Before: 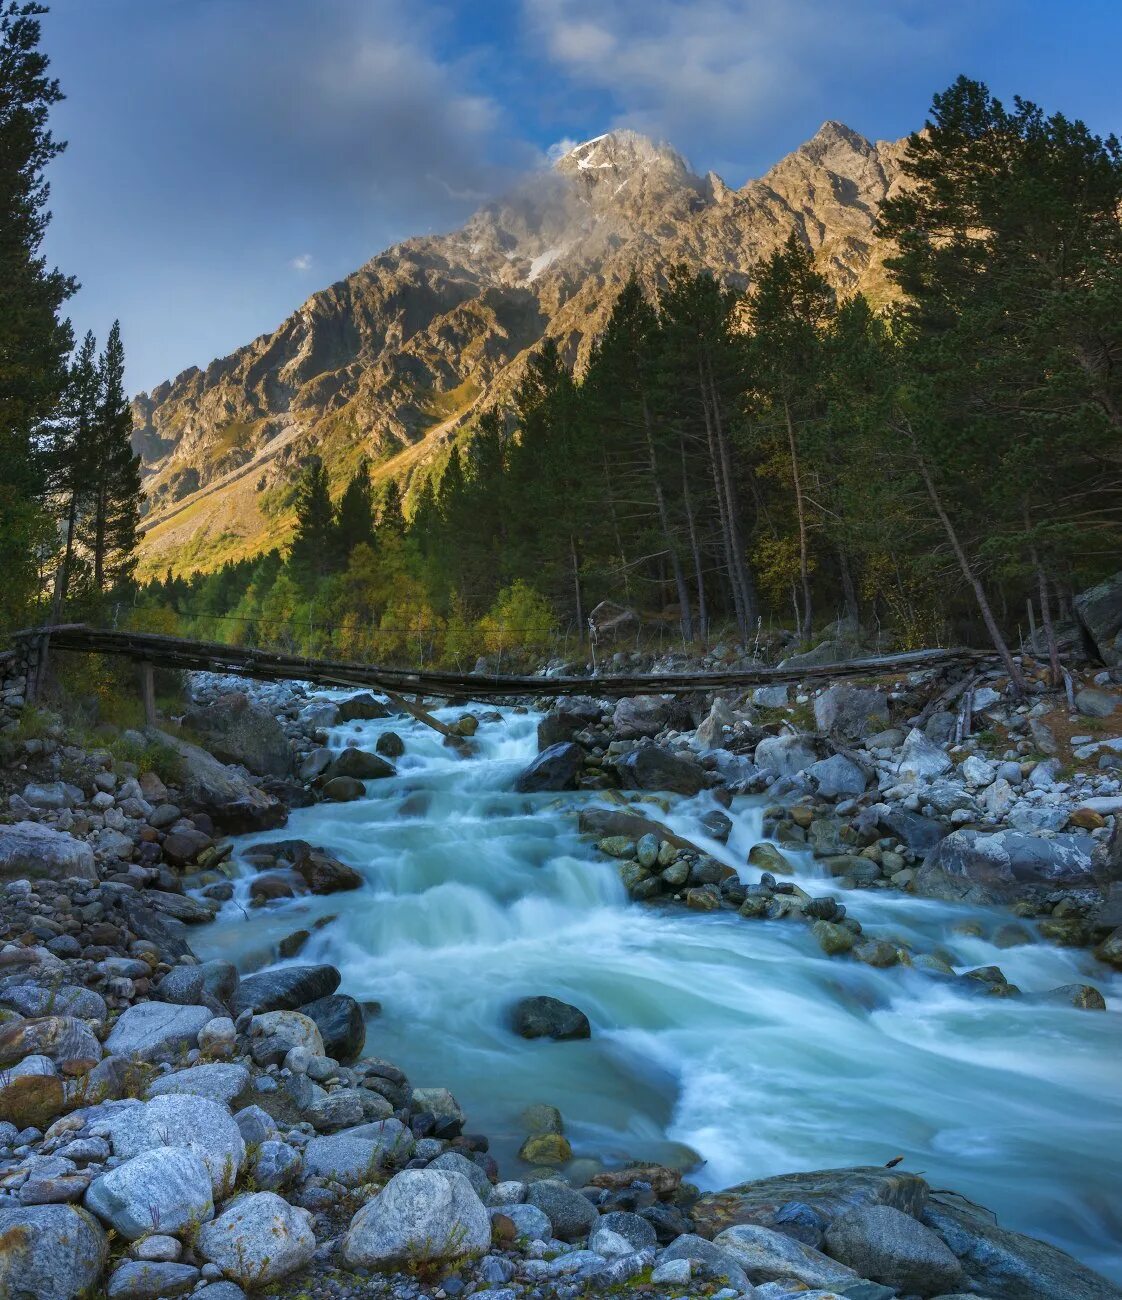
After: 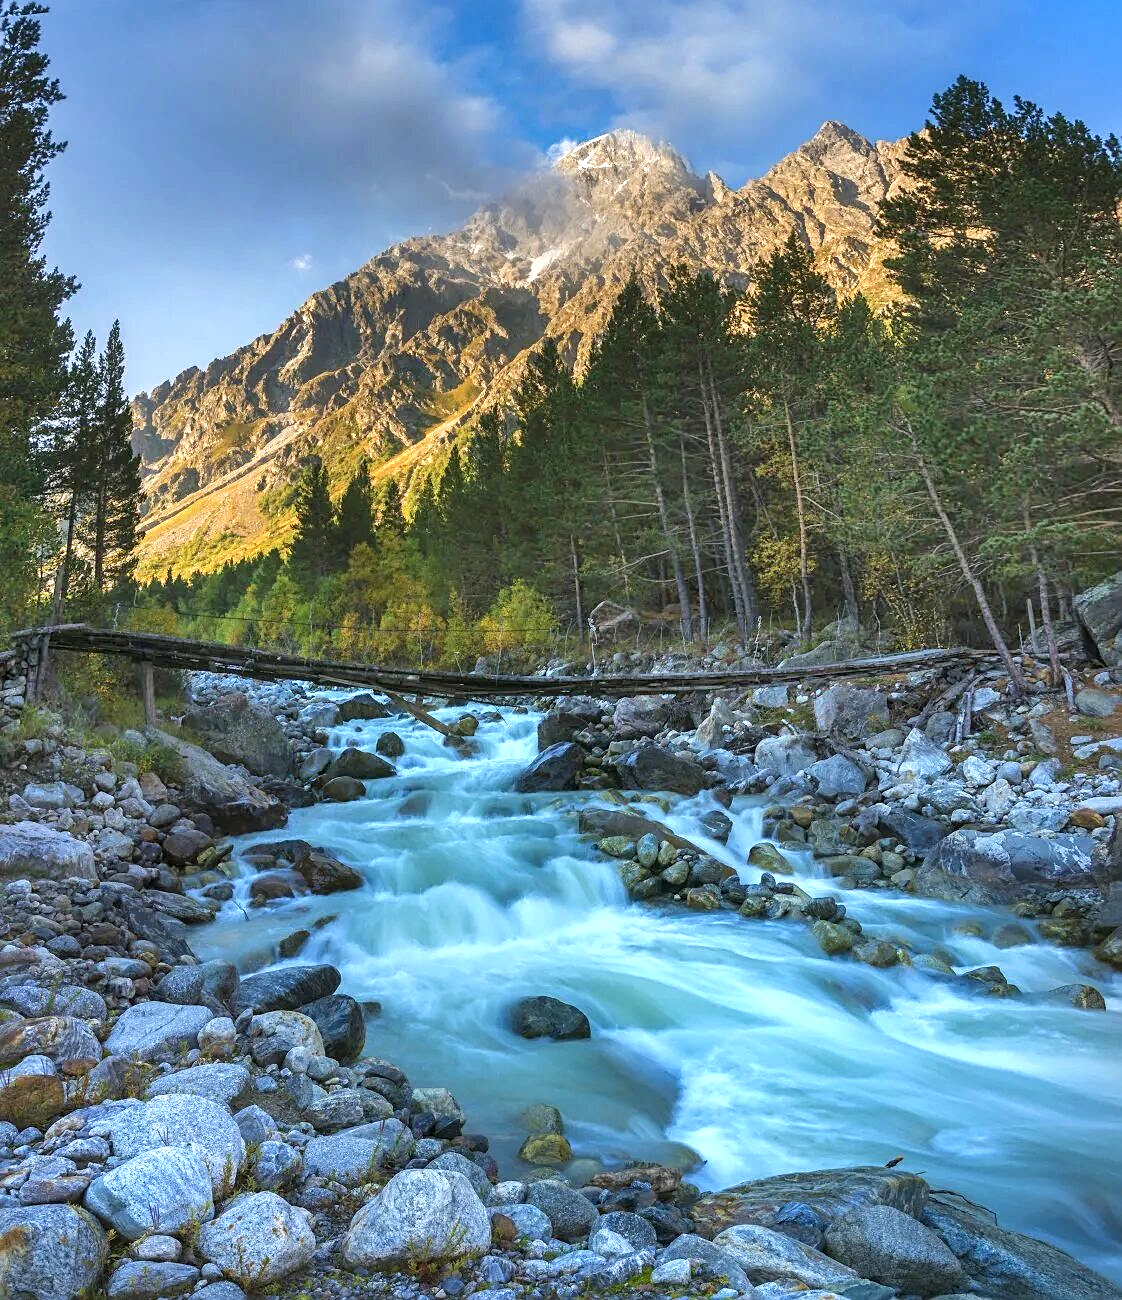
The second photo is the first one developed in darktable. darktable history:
exposure: exposure 0.734 EV, compensate highlight preservation false
shadows and highlights: shadows 75.31, highlights -23.58, soften with gaussian
local contrast: detail 110%
sharpen: on, module defaults
